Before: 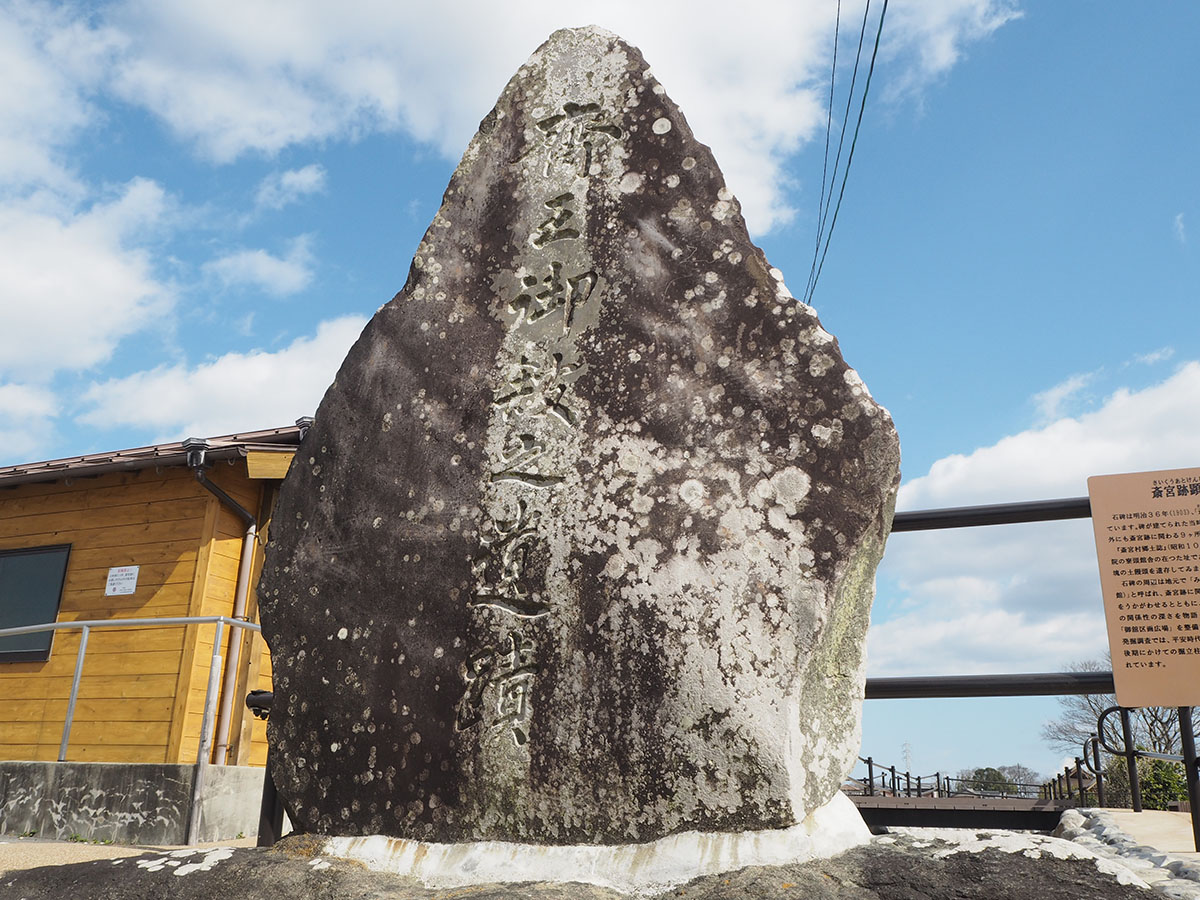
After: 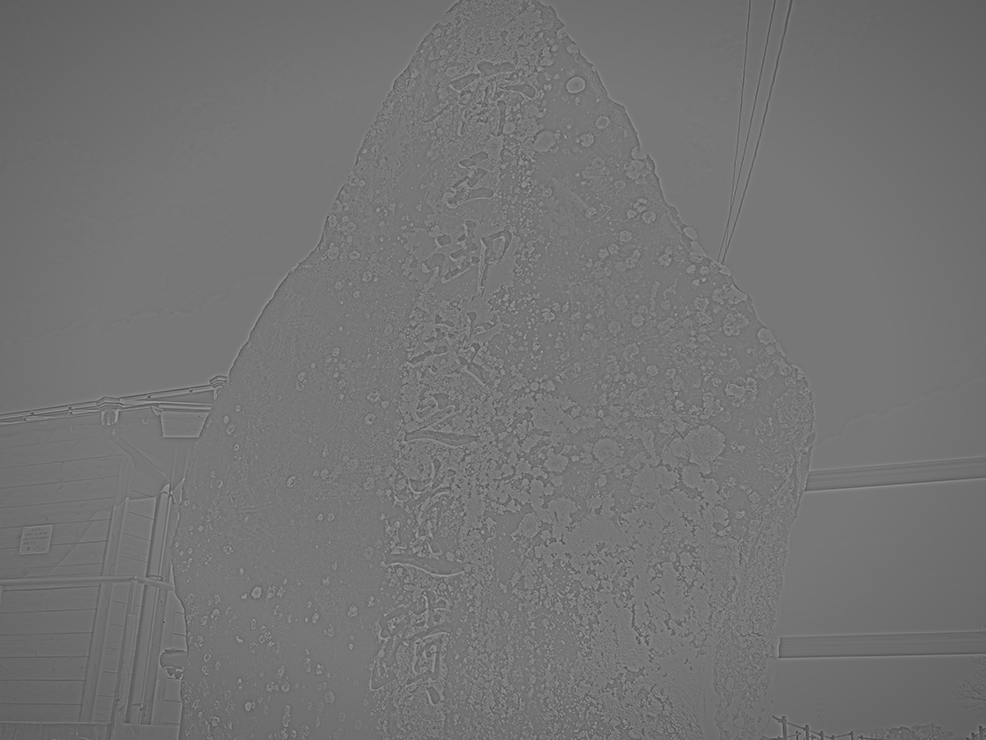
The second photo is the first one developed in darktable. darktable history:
crop and rotate: left 7.196%, top 4.574%, right 10.605%, bottom 13.178%
highpass: sharpness 5.84%, contrast boost 8.44%
vignetting: fall-off start 80.87%, fall-off radius 61.59%, brightness -0.384, saturation 0.007, center (0, 0.007), automatic ratio true, width/height ratio 1.418
exposure: exposure -0.293 EV, compensate highlight preservation false
